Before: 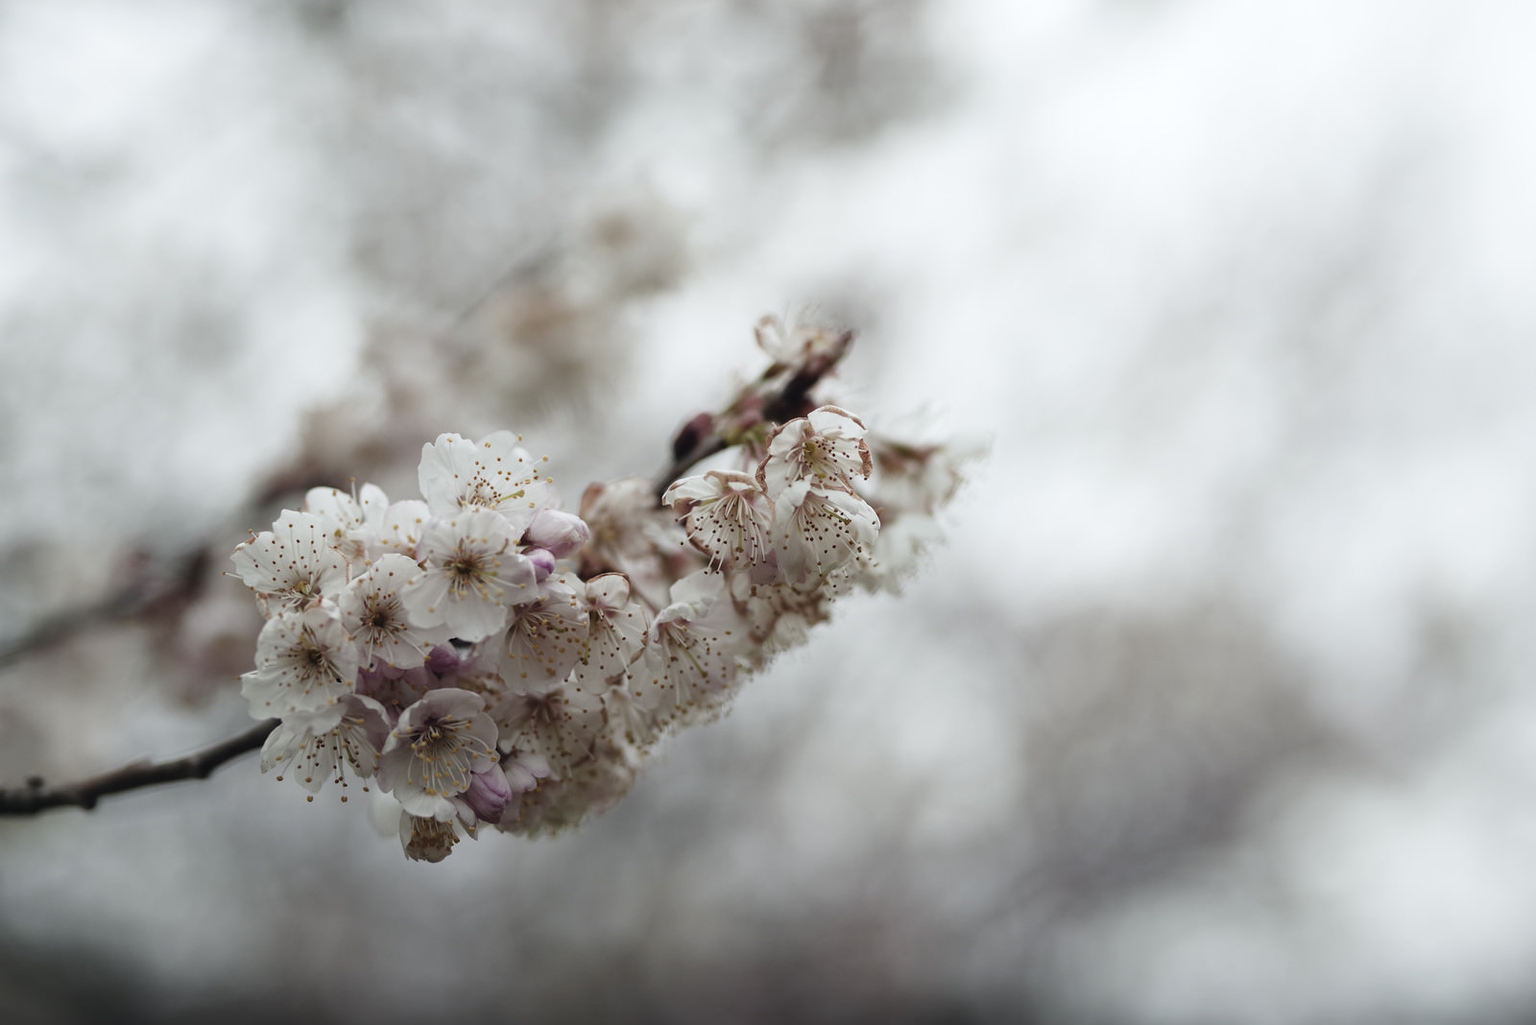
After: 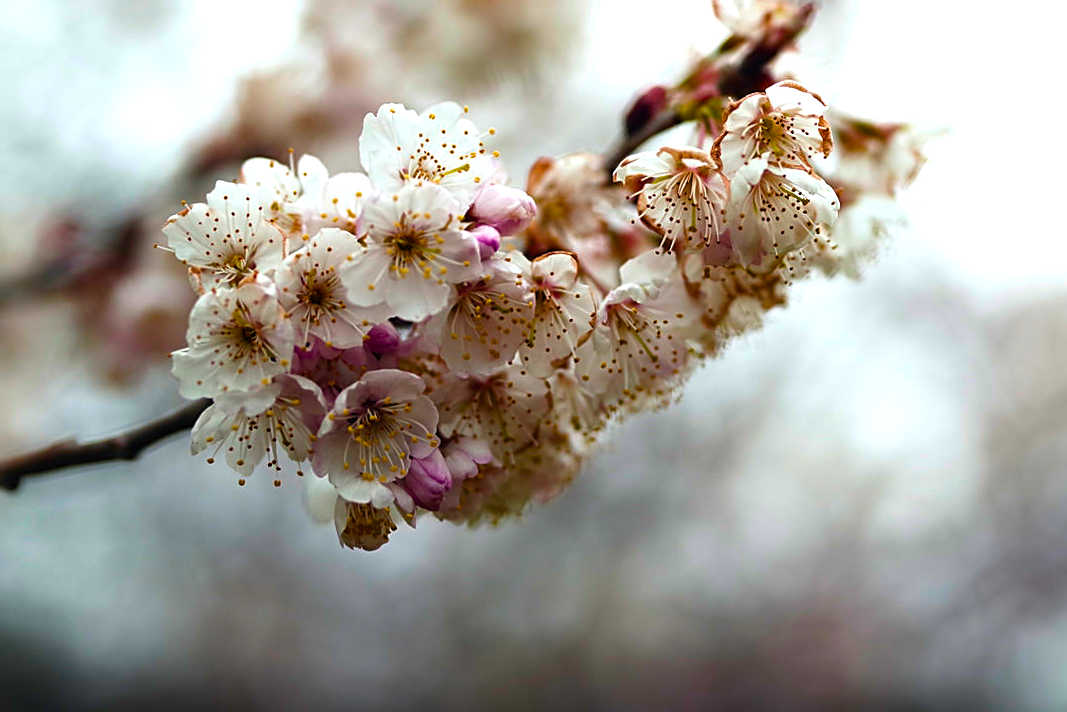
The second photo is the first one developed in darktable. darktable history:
sharpen: on, module defaults
color balance rgb: linear chroma grading › shadows -40%, linear chroma grading › highlights 40%, linear chroma grading › global chroma 45%, linear chroma grading › mid-tones -30%, perceptual saturation grading › global saturation 55%, perceptual saturation grading › highlights -50%, perceptual saturation grading › mid-tones 40%, perceptual saturation grading › shadows 30%, perceptual brilliance grading › global brilliance 20%, perceptual brilliance grading › shadows -40%, global vibrance 35%
crop and rotate: angle -0.82°, left 3.85%, top 31.828%, right 27.992%
